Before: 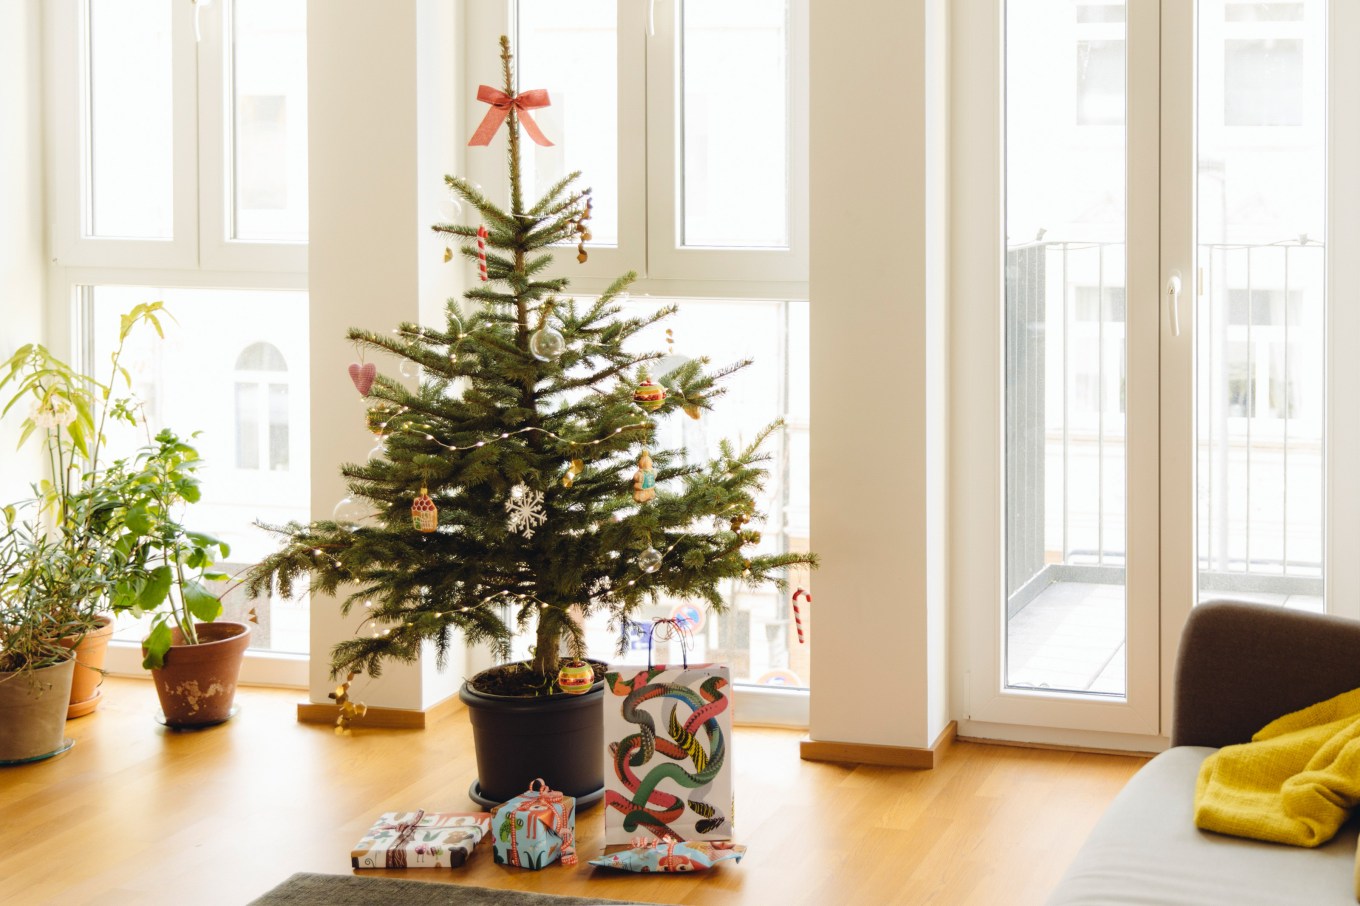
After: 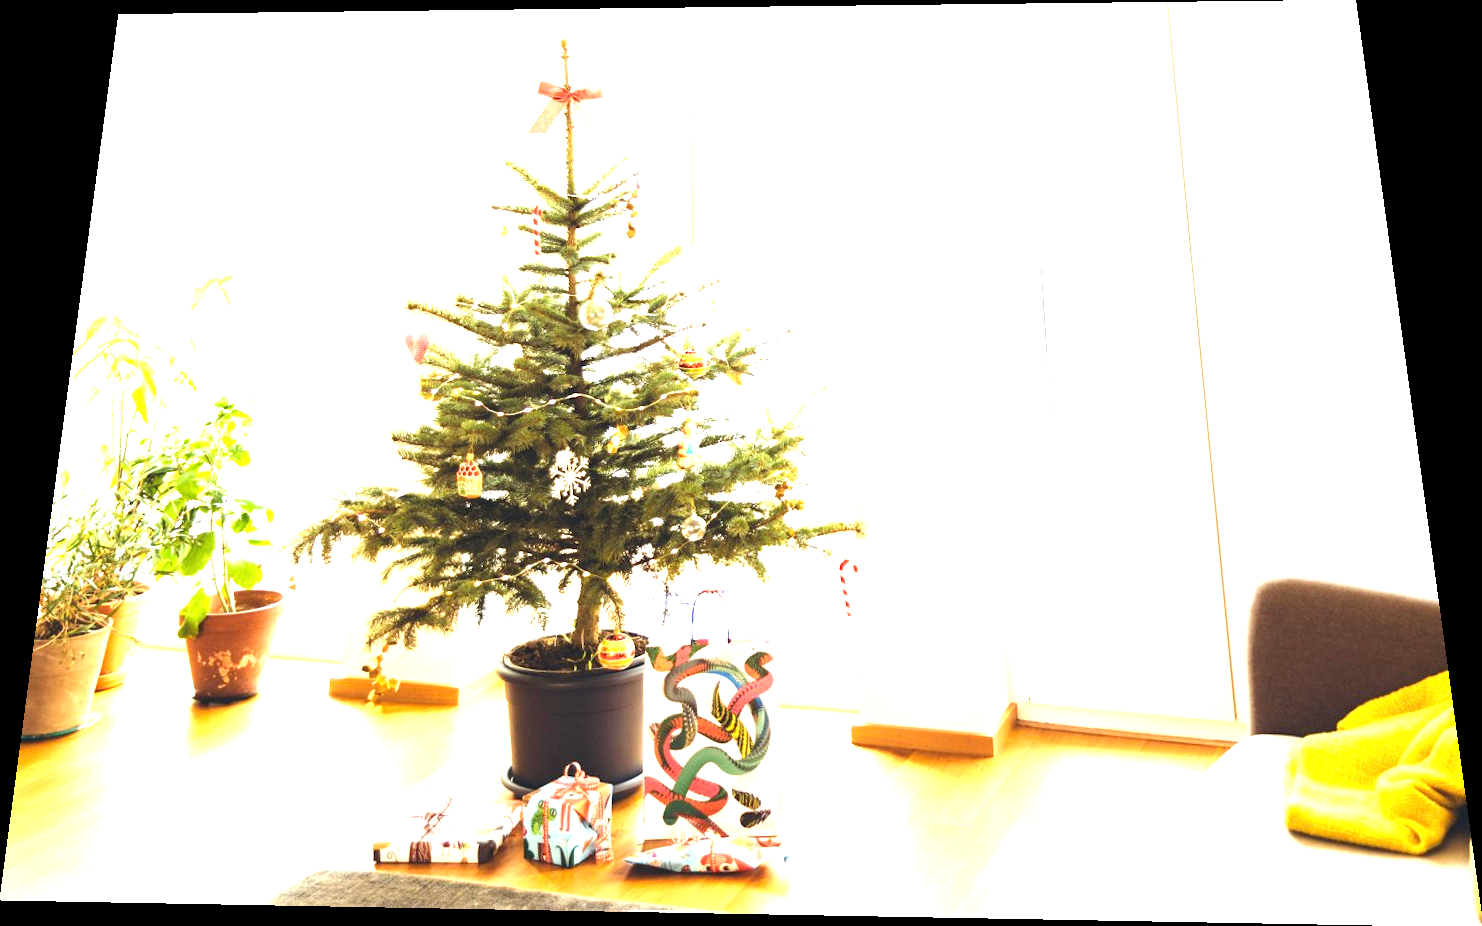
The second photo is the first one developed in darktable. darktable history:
exposure: exposure 2 EV, compensate highlight preservation false
tone equalizer: on, module defaults
rotate and perspective: rotation 0.128°, lens shift (vertical) -0.181, lens shift (horizontal) -0.044, shear 0.001, automatic cropping off
